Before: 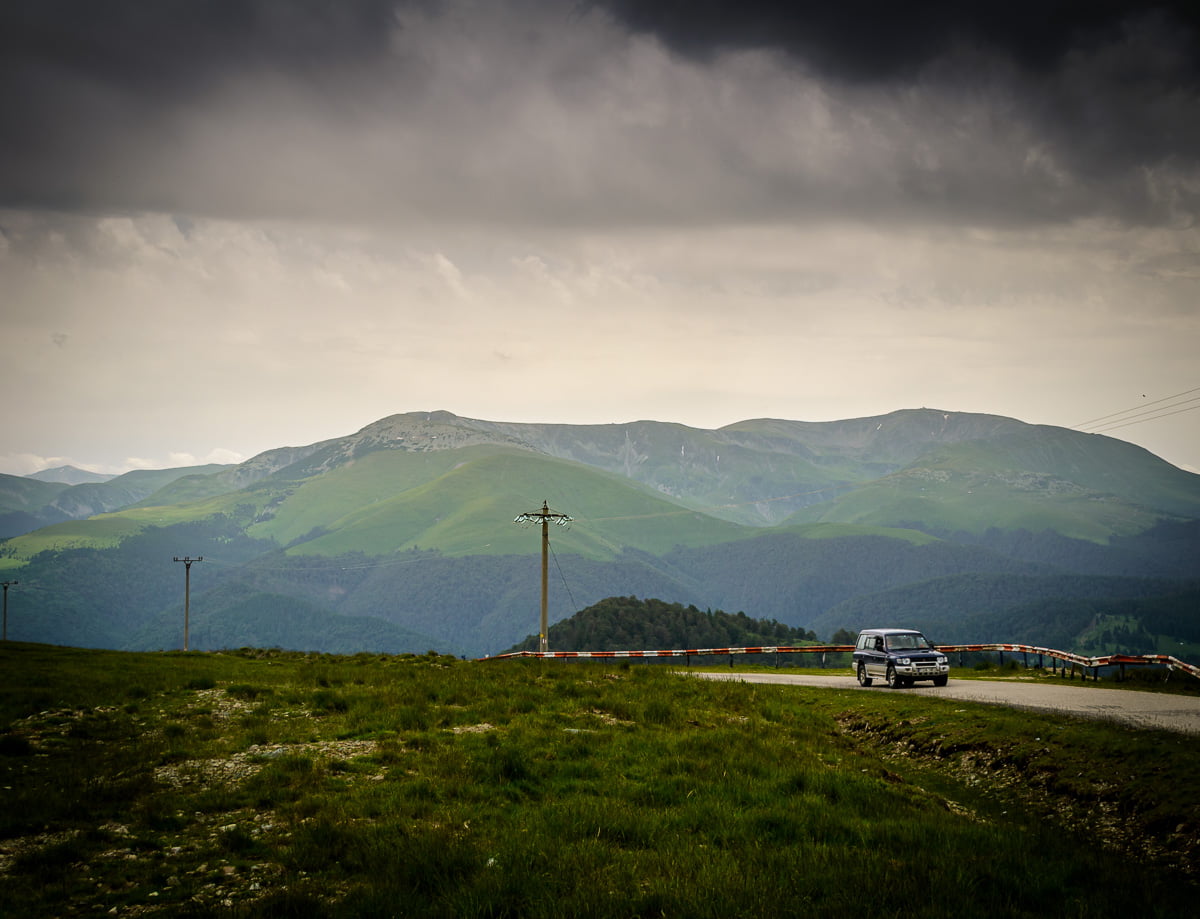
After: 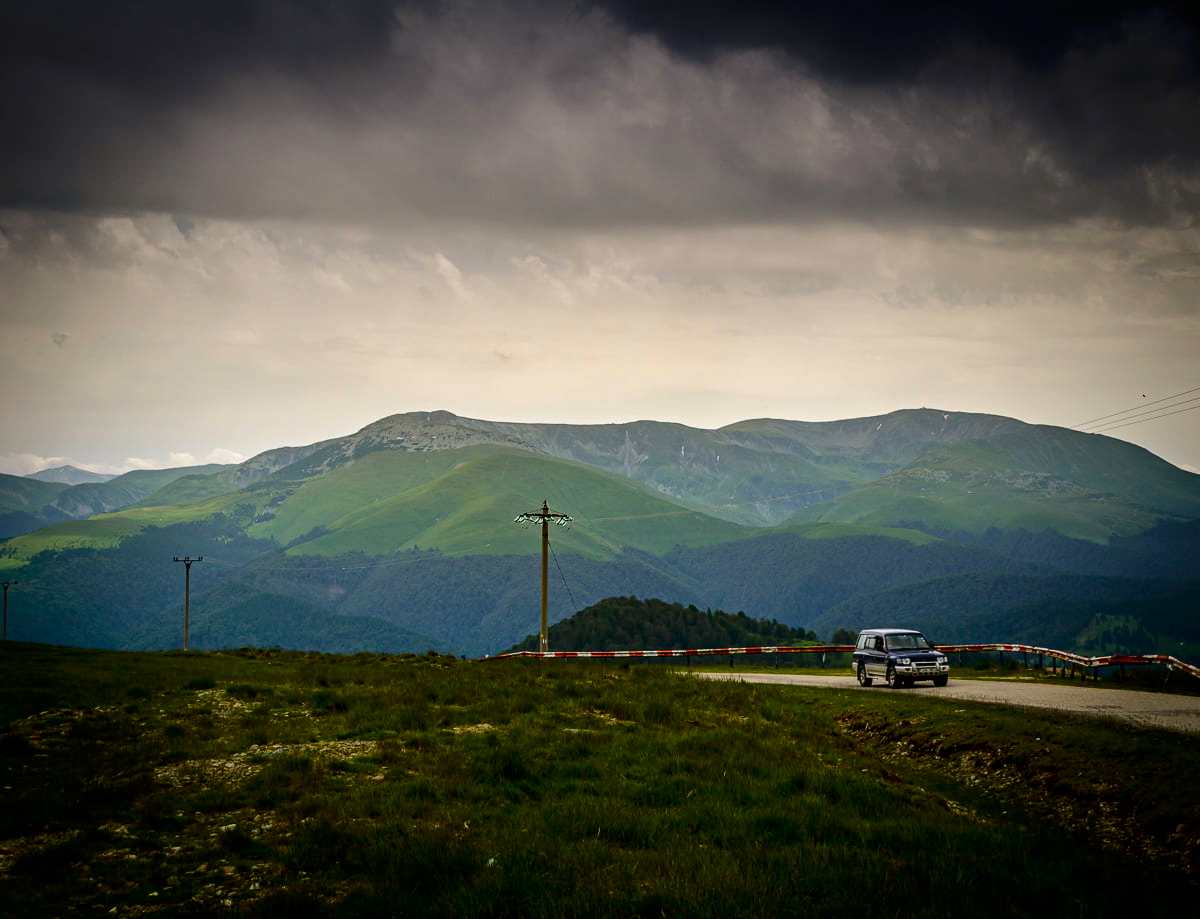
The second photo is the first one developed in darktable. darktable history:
contrast brightness saturation: contrast 0.118, brightness -0.117, saturation 0.196
haze removal: compatibility mode true, adaptive false
